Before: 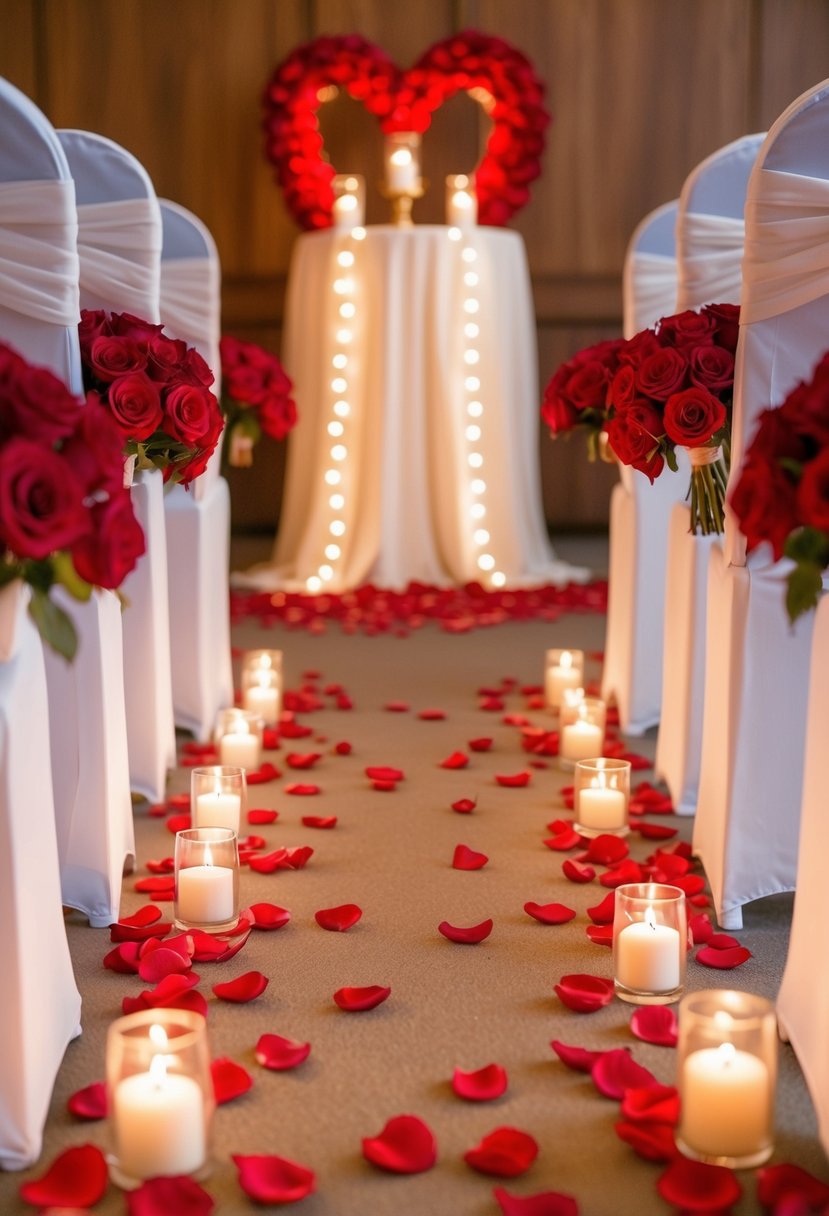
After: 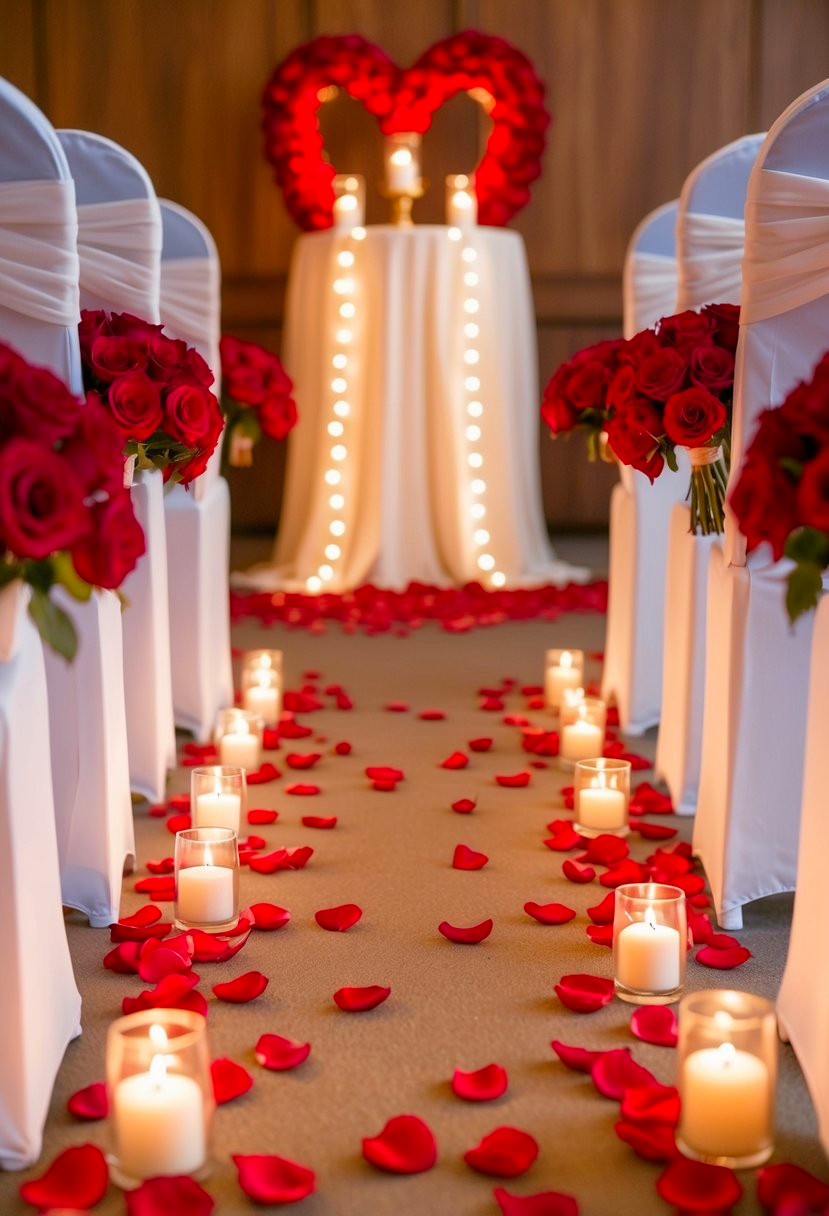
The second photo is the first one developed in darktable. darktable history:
contrast brightness saturation: saturation 0.178
